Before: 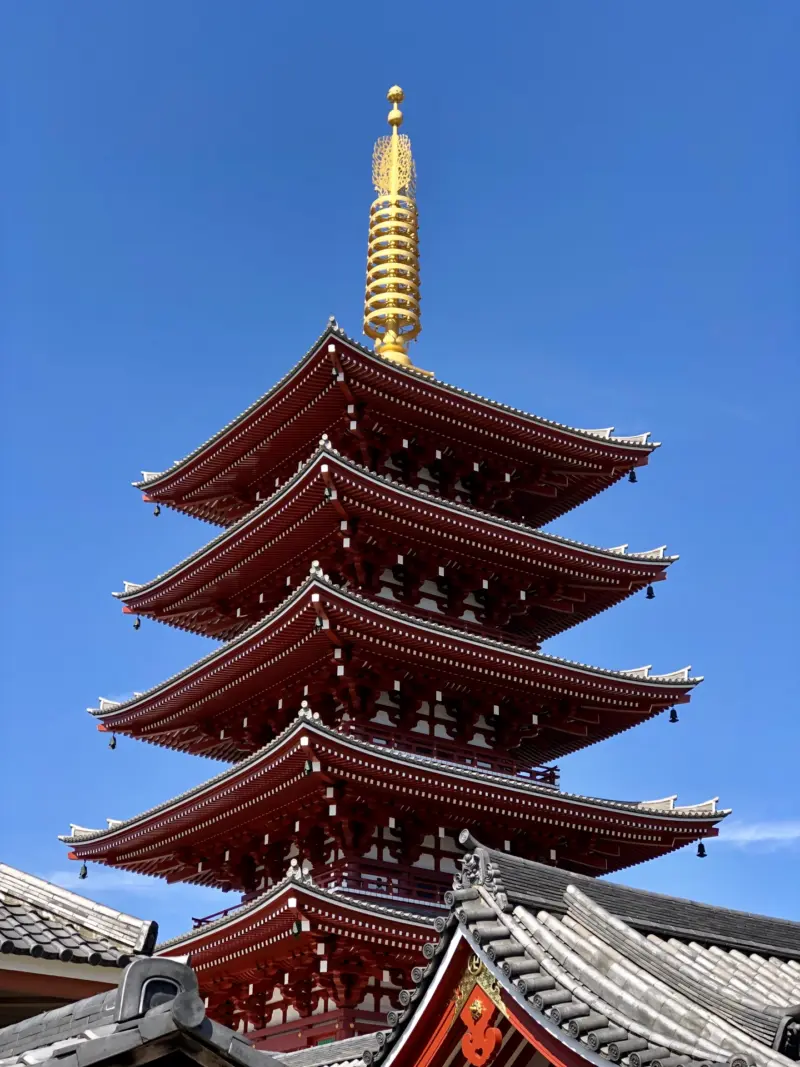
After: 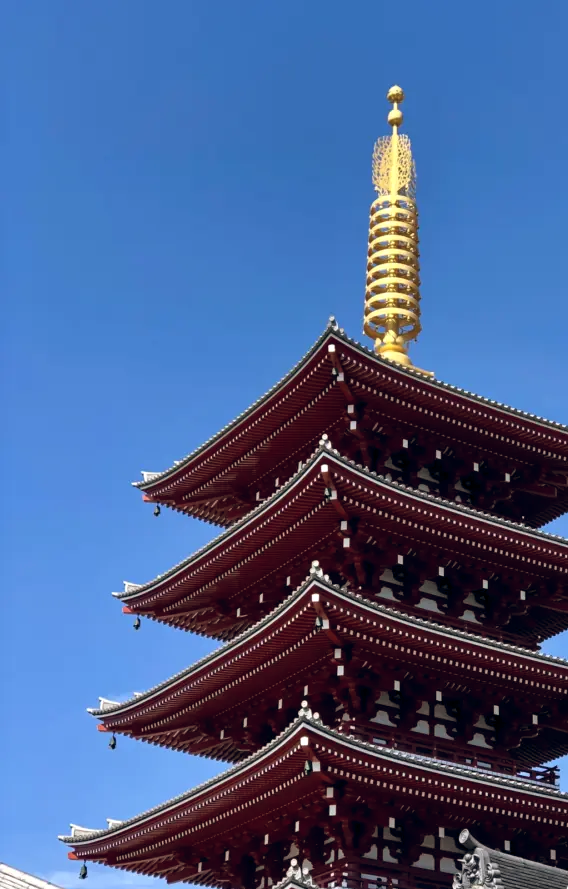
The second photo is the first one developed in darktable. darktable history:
color balance rgb: shadows lift › chroma 3.88%, shadows lift › hue 88.52°, power › hue 214.65°, global offset › chroma 0.1%, global offset › hue 252.4°, contrast 4.45%
crop: right 28.885%, bottom 16.626%
white balance: emerald 1
